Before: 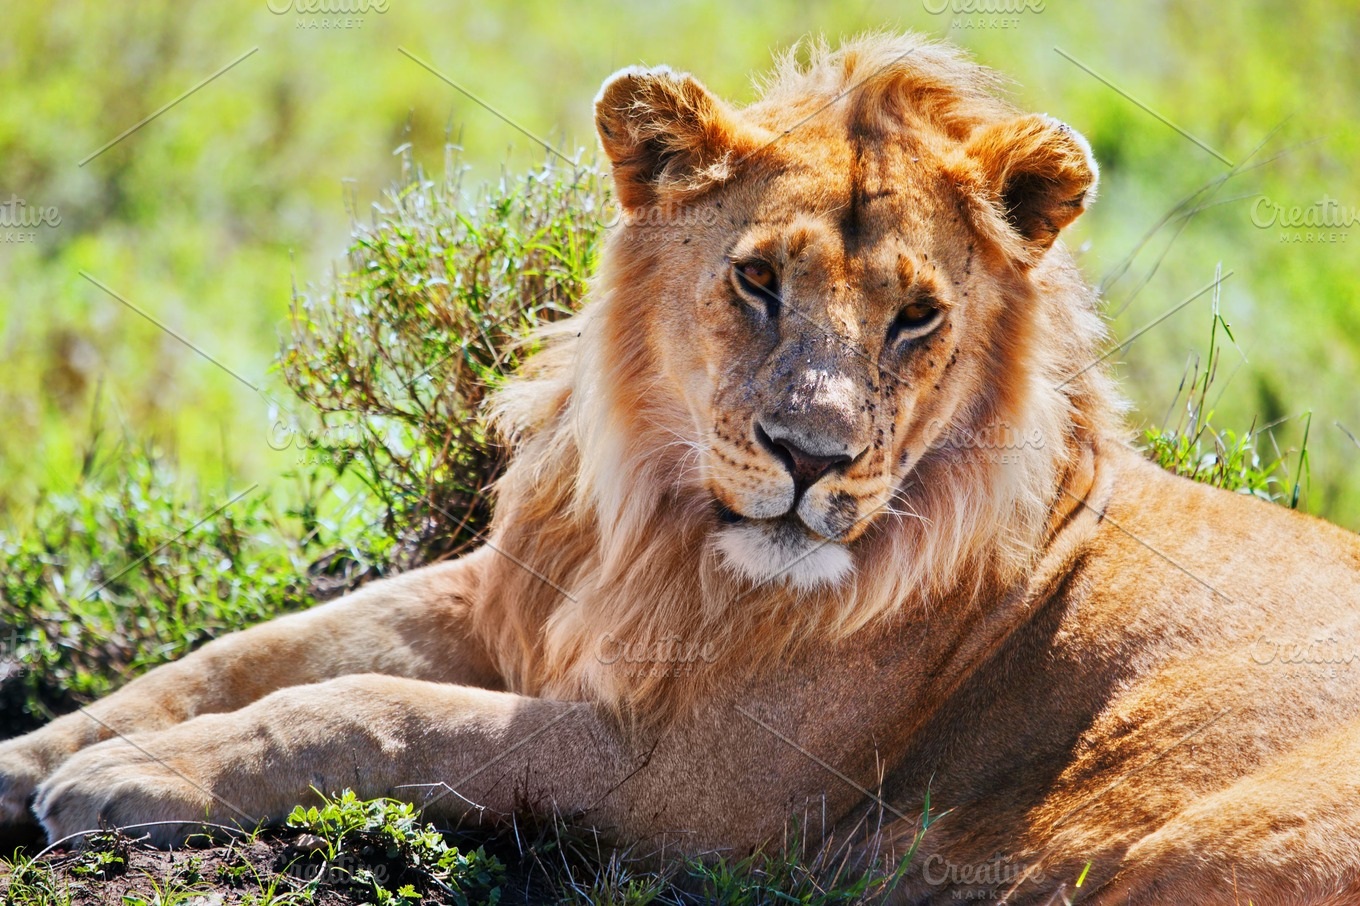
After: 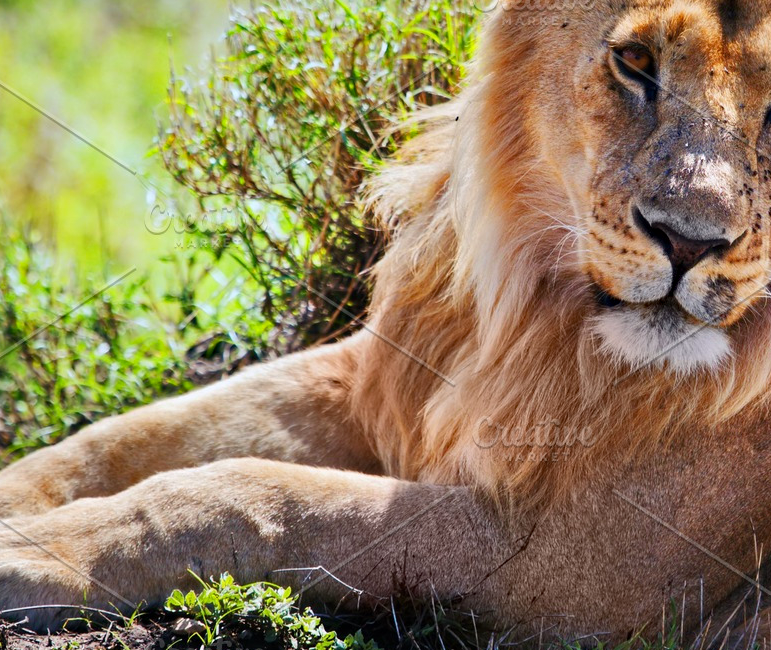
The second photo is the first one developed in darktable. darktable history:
haze removal: compatibility mode true, adaptive false
crop: left 8.994%, top 23.916%, right 34.315%, bottom 4.284%
